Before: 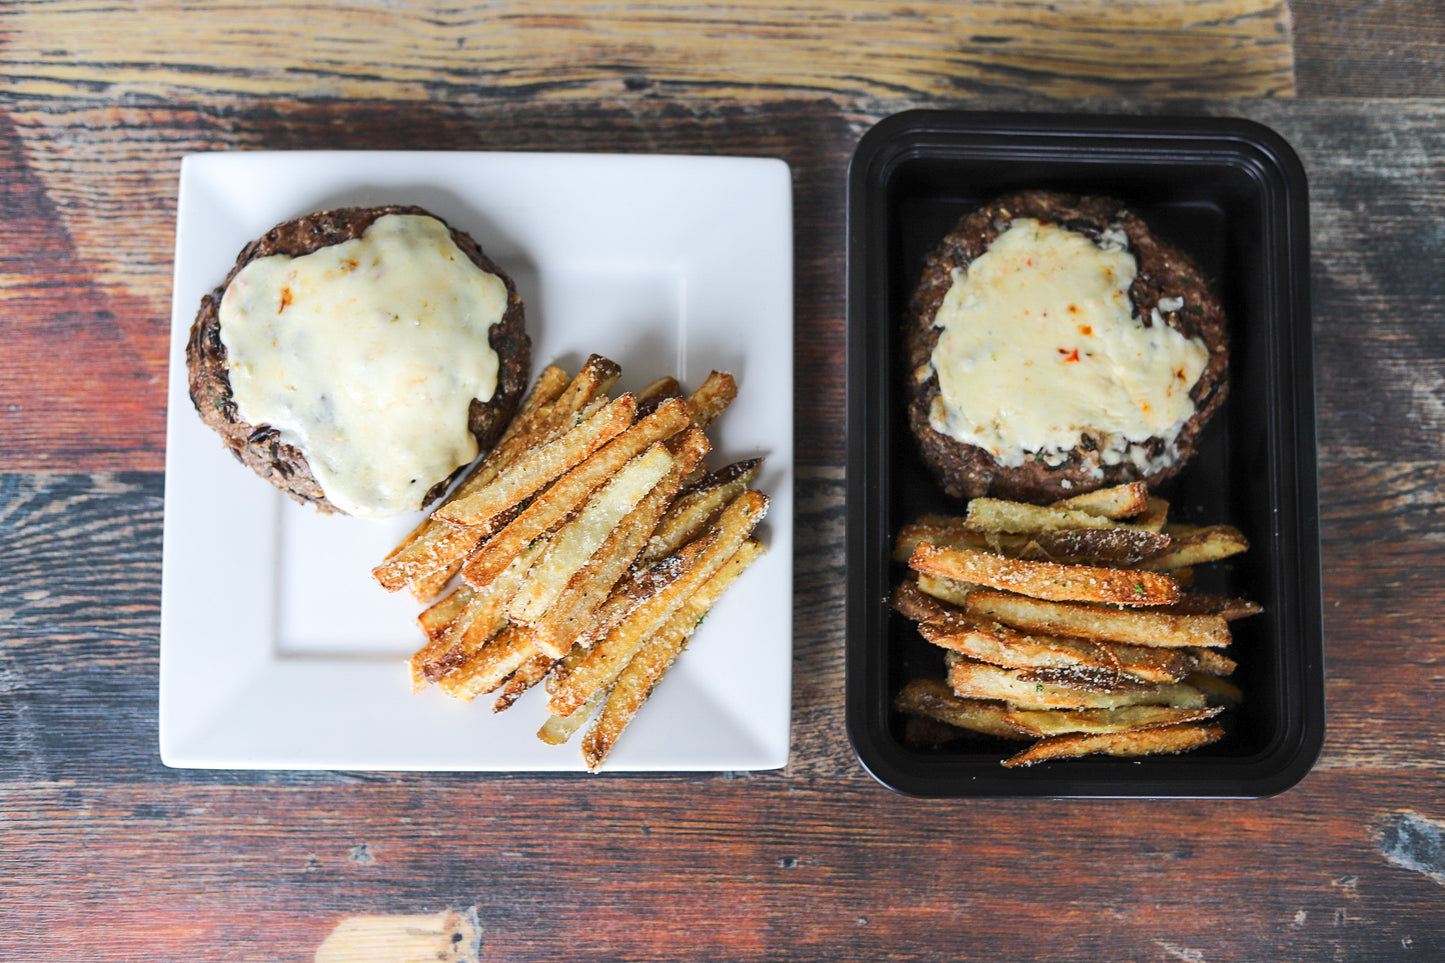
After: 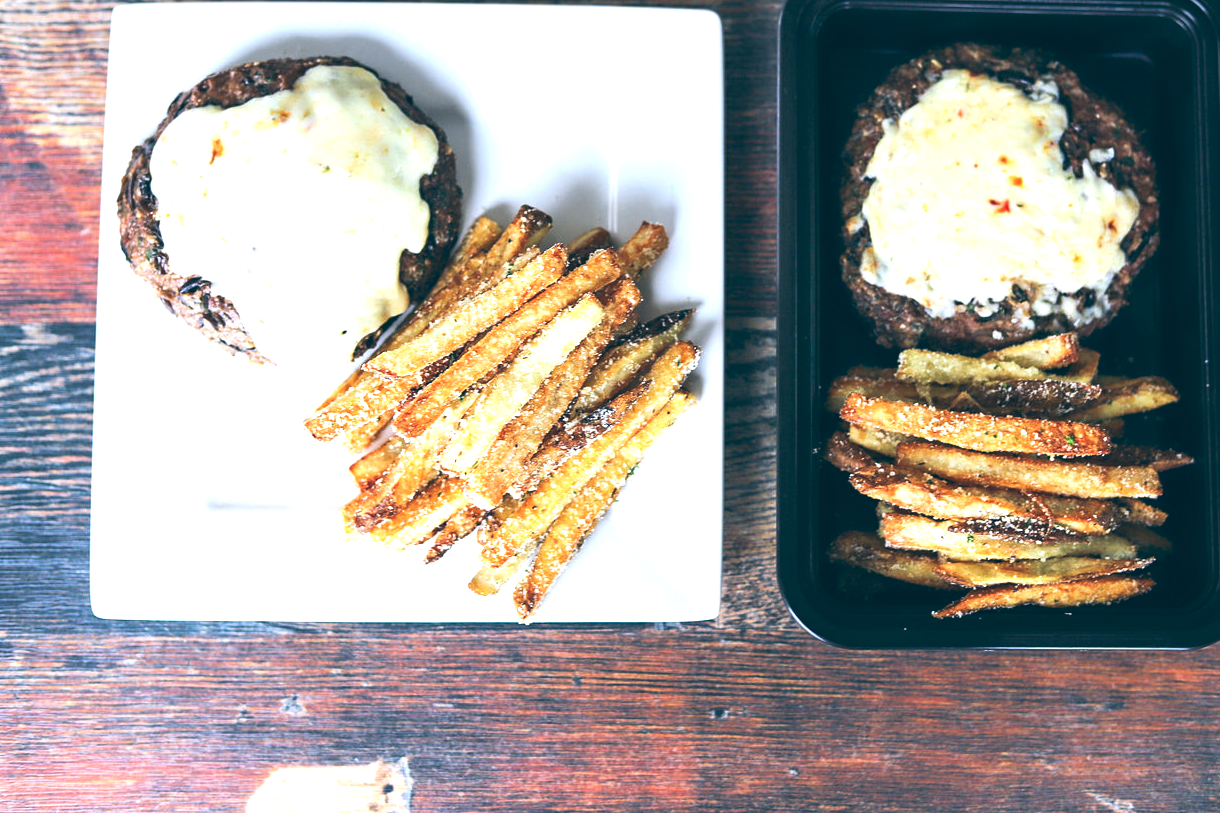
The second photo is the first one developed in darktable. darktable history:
color balance: lift [1.016, 0.983, 1, 1.017], gamma [0.958, 1, 1, 1], gain [0.981, 1.007, 0.993, 1.002], input saturation 118.26%, contrast 13.43%, contrast fulcrum 21.62%, output saturation 82.76%
tone equalizer: on, module defaults
crop and rotate: left 4.842%, top 15.51%, right 10.668%
white balance: red 0.983, blue 1.036
exposure: exposure 0.574 EV, compensate highlight preservation false
